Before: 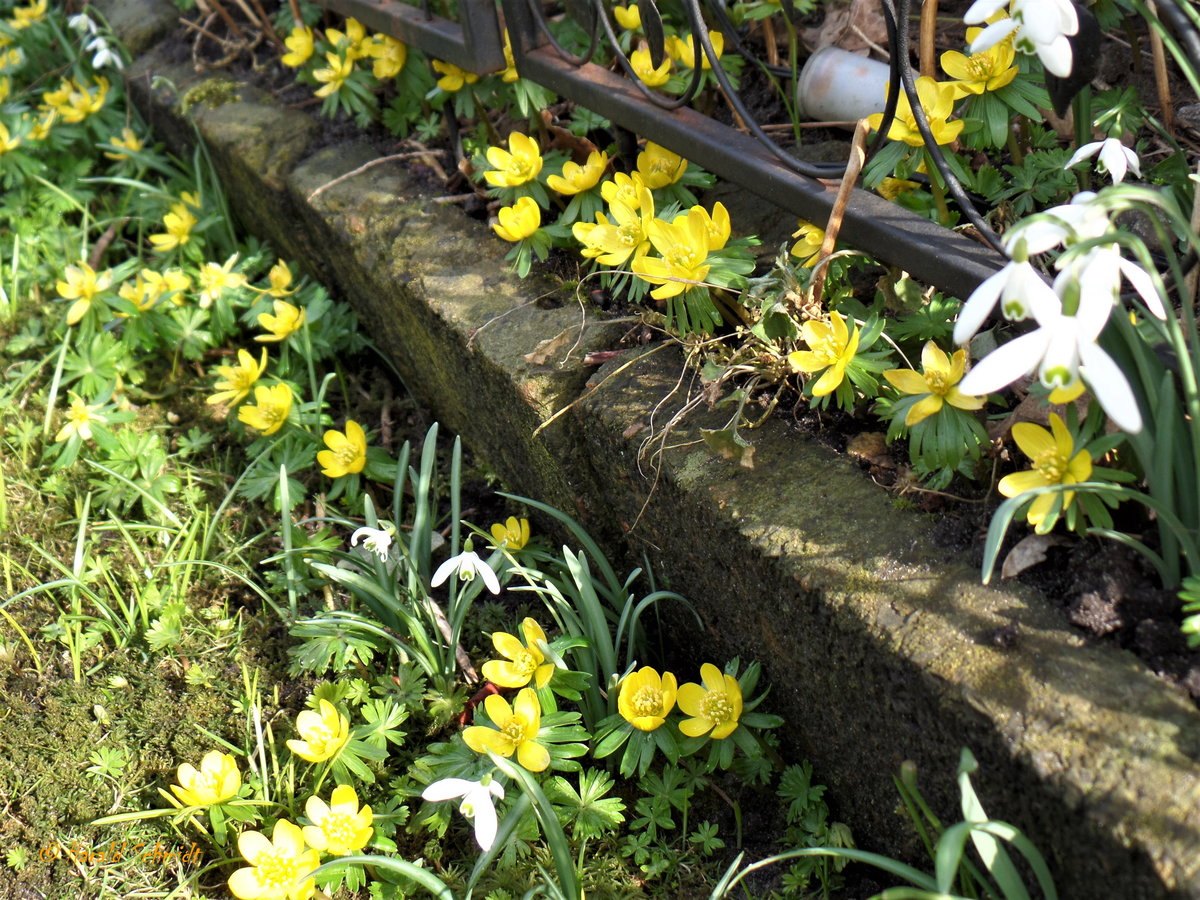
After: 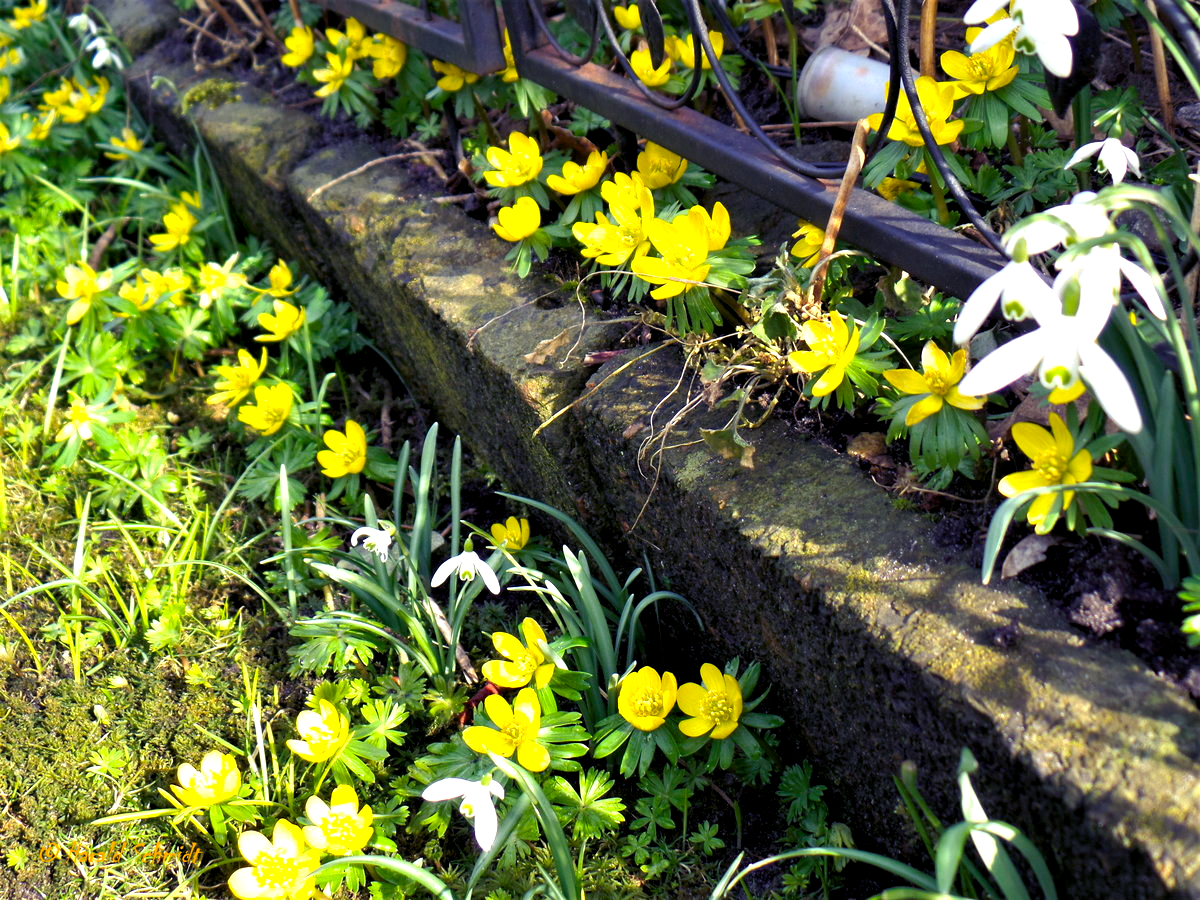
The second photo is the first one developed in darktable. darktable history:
color balance rgb: shadows lift › luminance -28.46%, shadows lift › chroma 15.227%, shadows lift › hue 273.03°, global offset › luminance -0.483%, linear chroma grading › shadows -2.912%, linear chroma grading › highlights -3.022%, perceptual saturation grading › global saturation 31.081%, perceptual brilliance grading › global brilliance 12.437%
